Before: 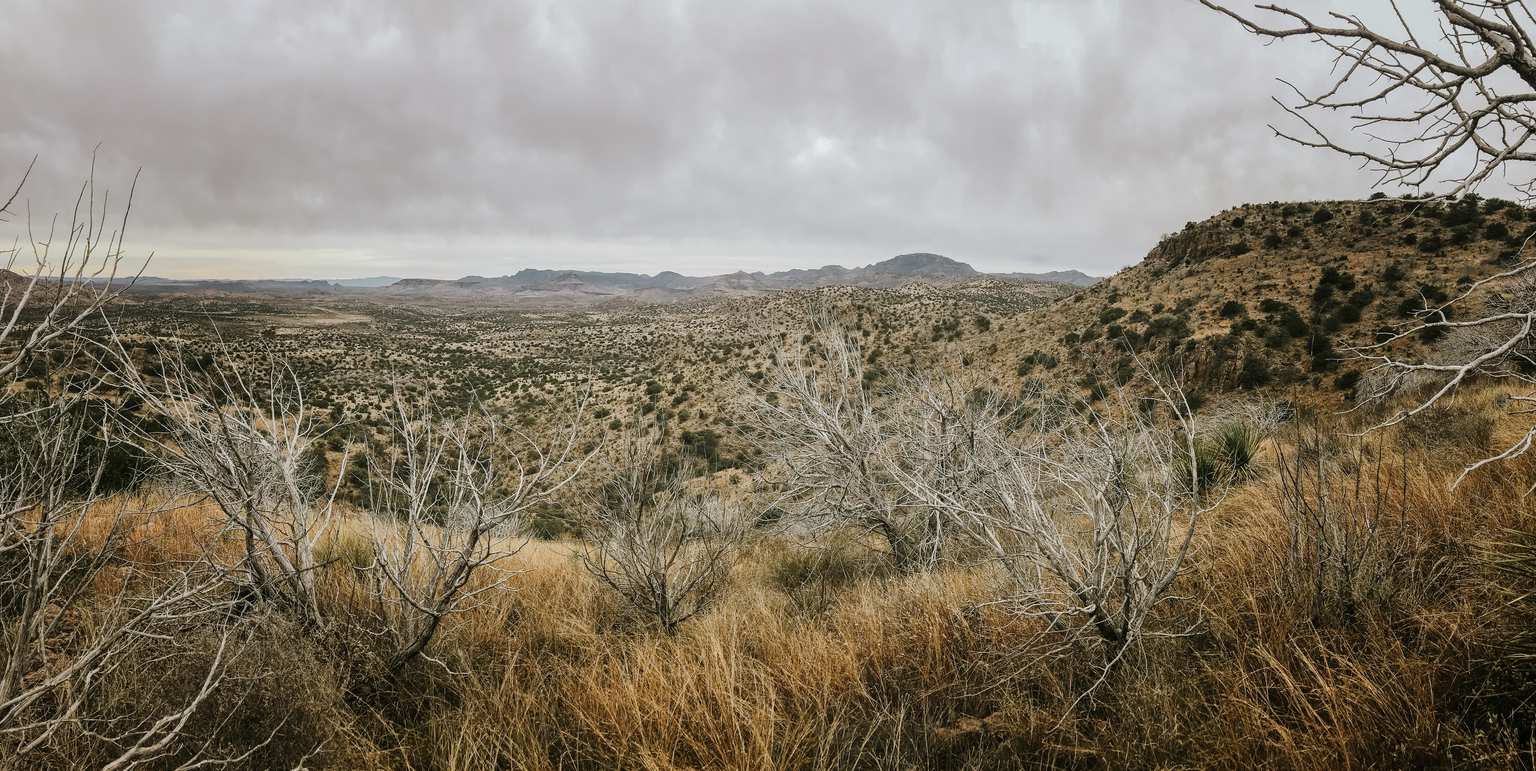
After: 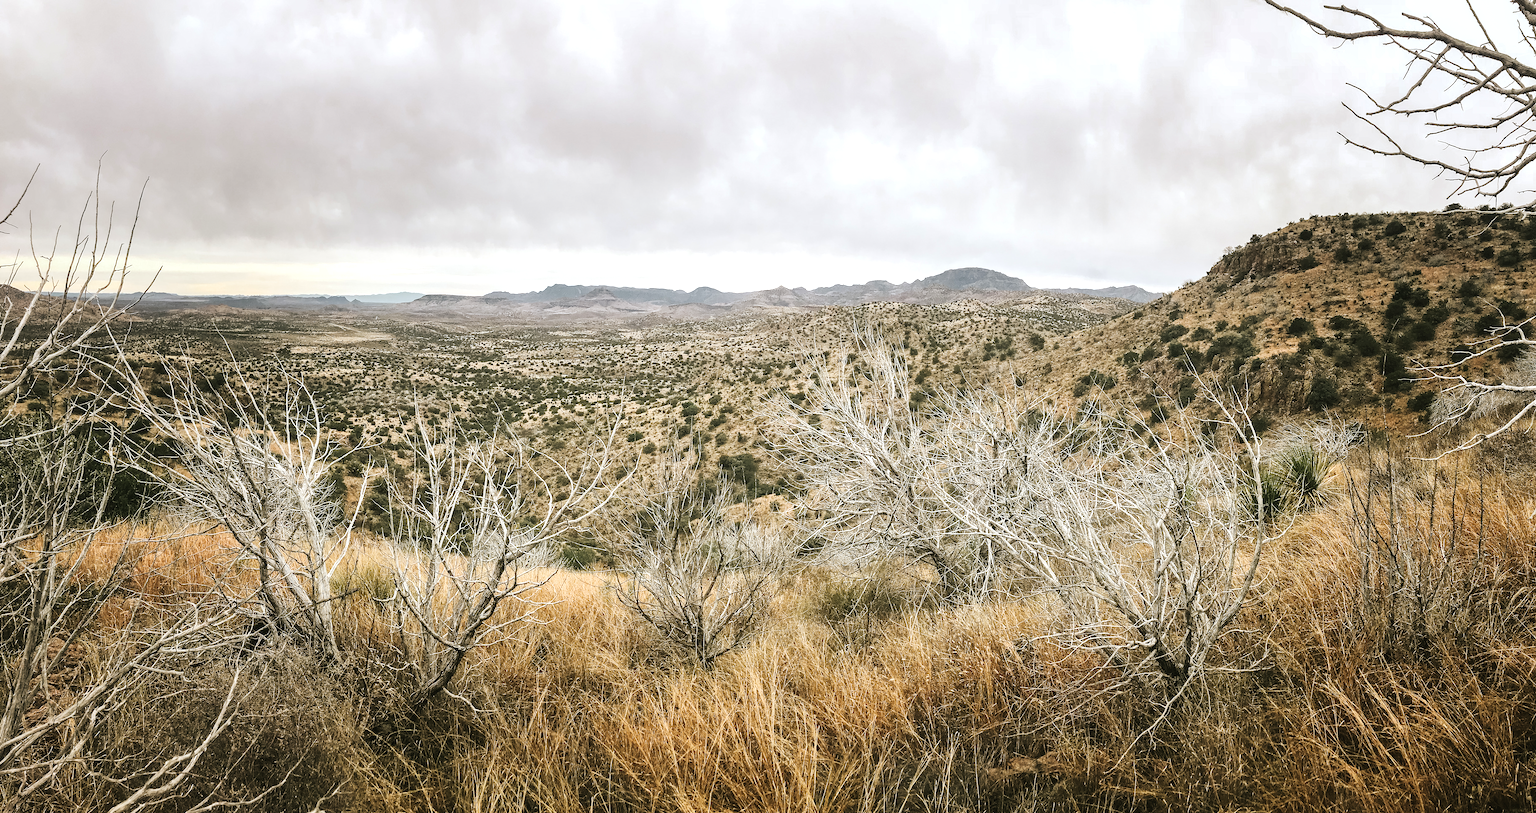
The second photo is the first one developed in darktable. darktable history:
crop and rotate: right 5.167%
exposure: black level correction 0, exposure 0.7 EV, compensate exposure bias true, compensate highlight preservation false
